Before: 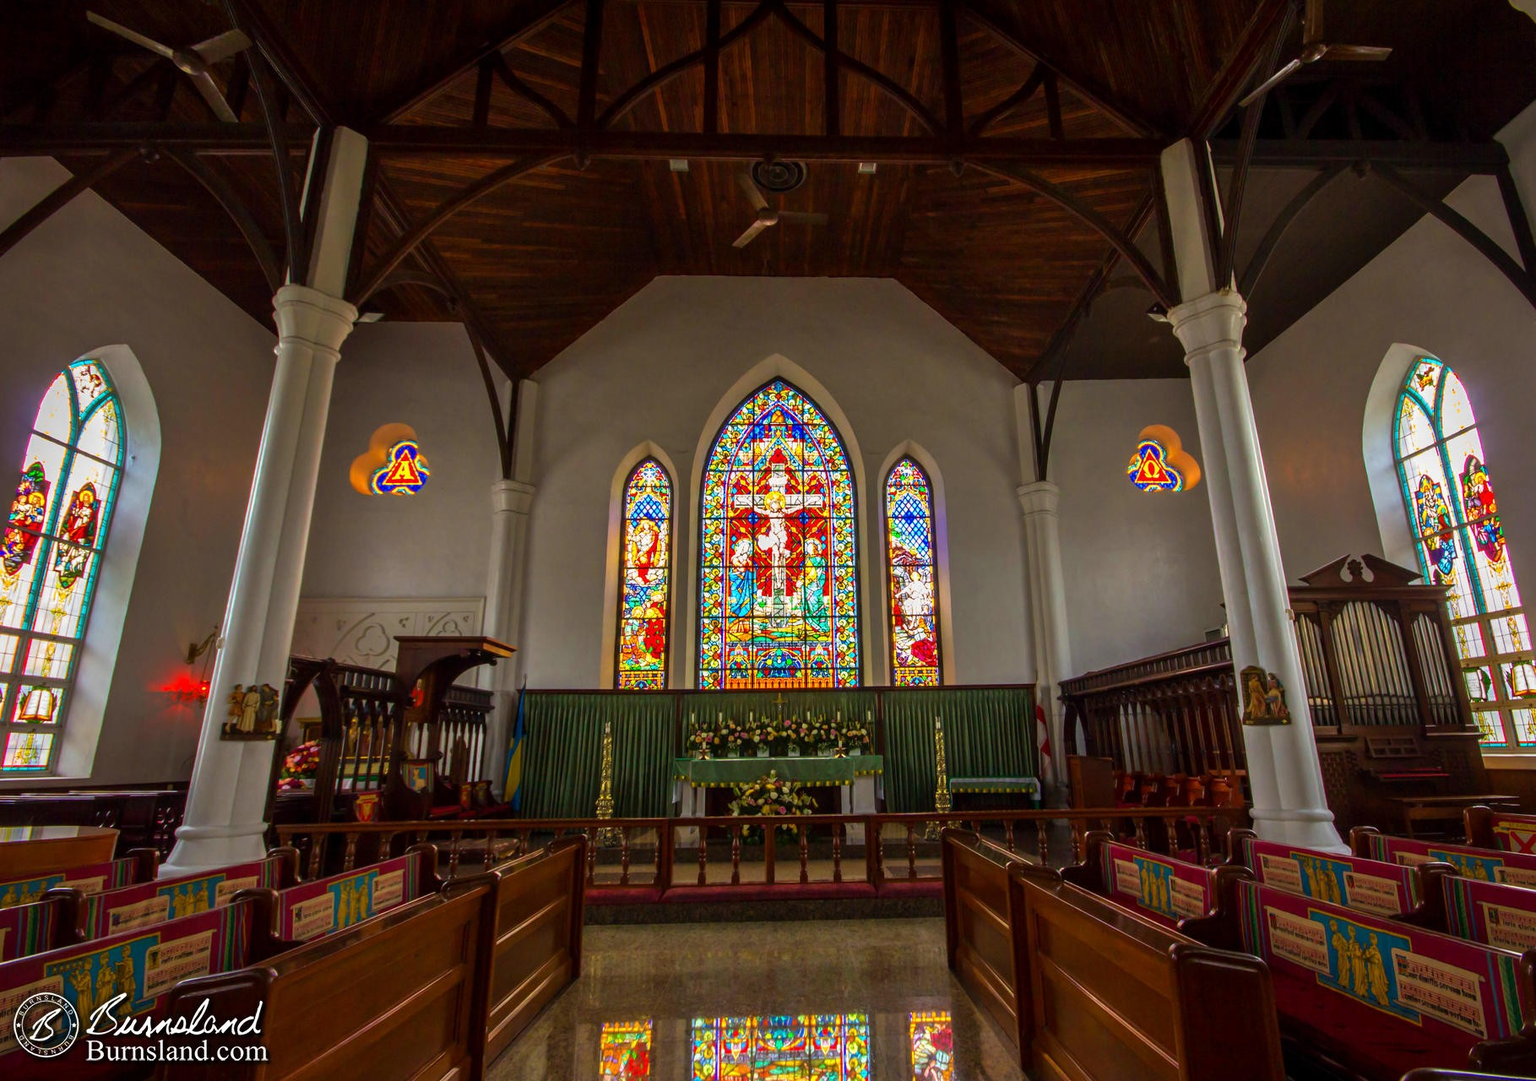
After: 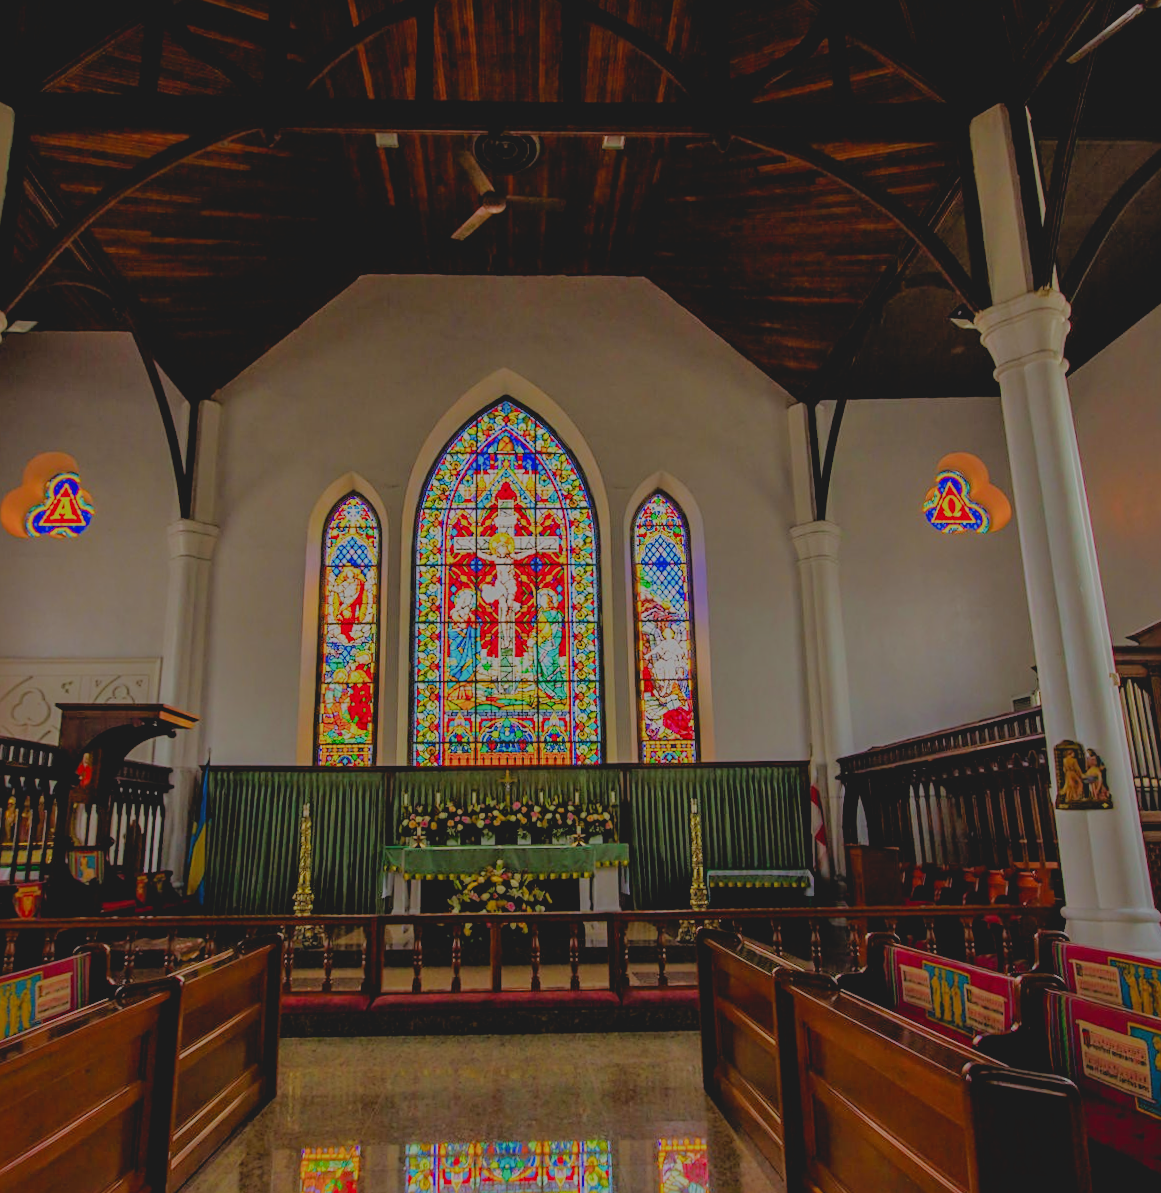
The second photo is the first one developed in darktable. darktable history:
crop and rotate: left 22.918%, top 5.629%, right 14.711%, bottom 2.247%
rotate and perspective: lens shift (vertical) 0.048, lens shift (horizontal) -0.024, automatic cropping off
sharpen: radius 2.529, amount 0.323
contrast brightness saturation: contrast -0.19, saturation 0.19
filmic rgb: black relative exposure -4.42 EV, white relative exposure 6.58 EV, hardness 1.85, contrast 0.5
